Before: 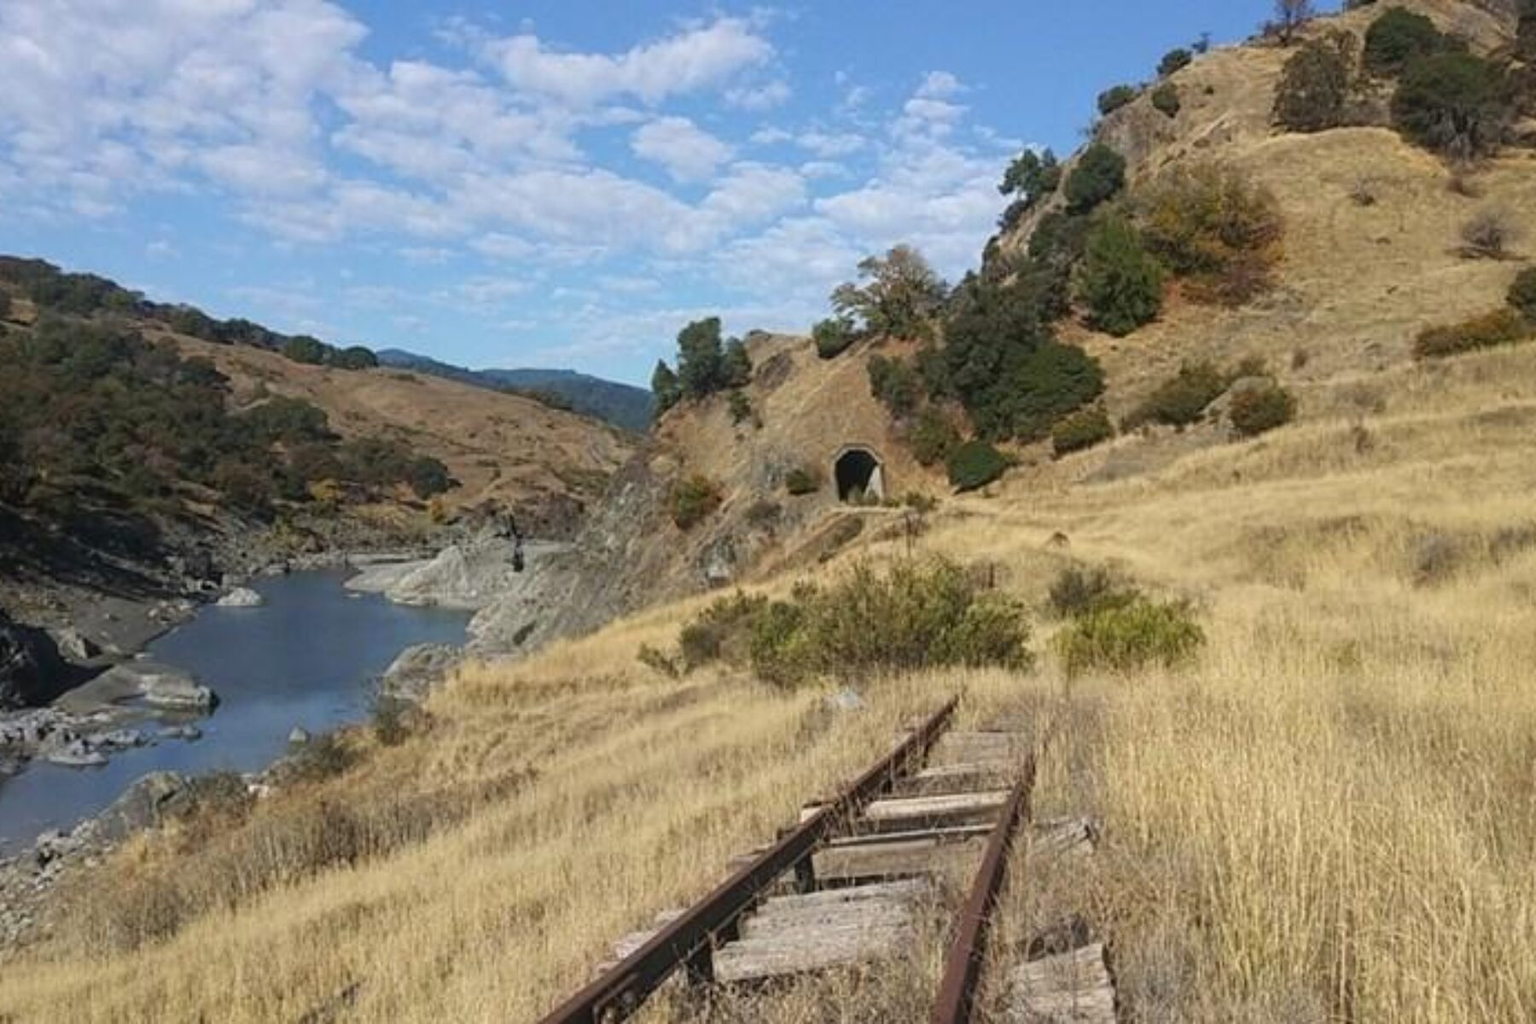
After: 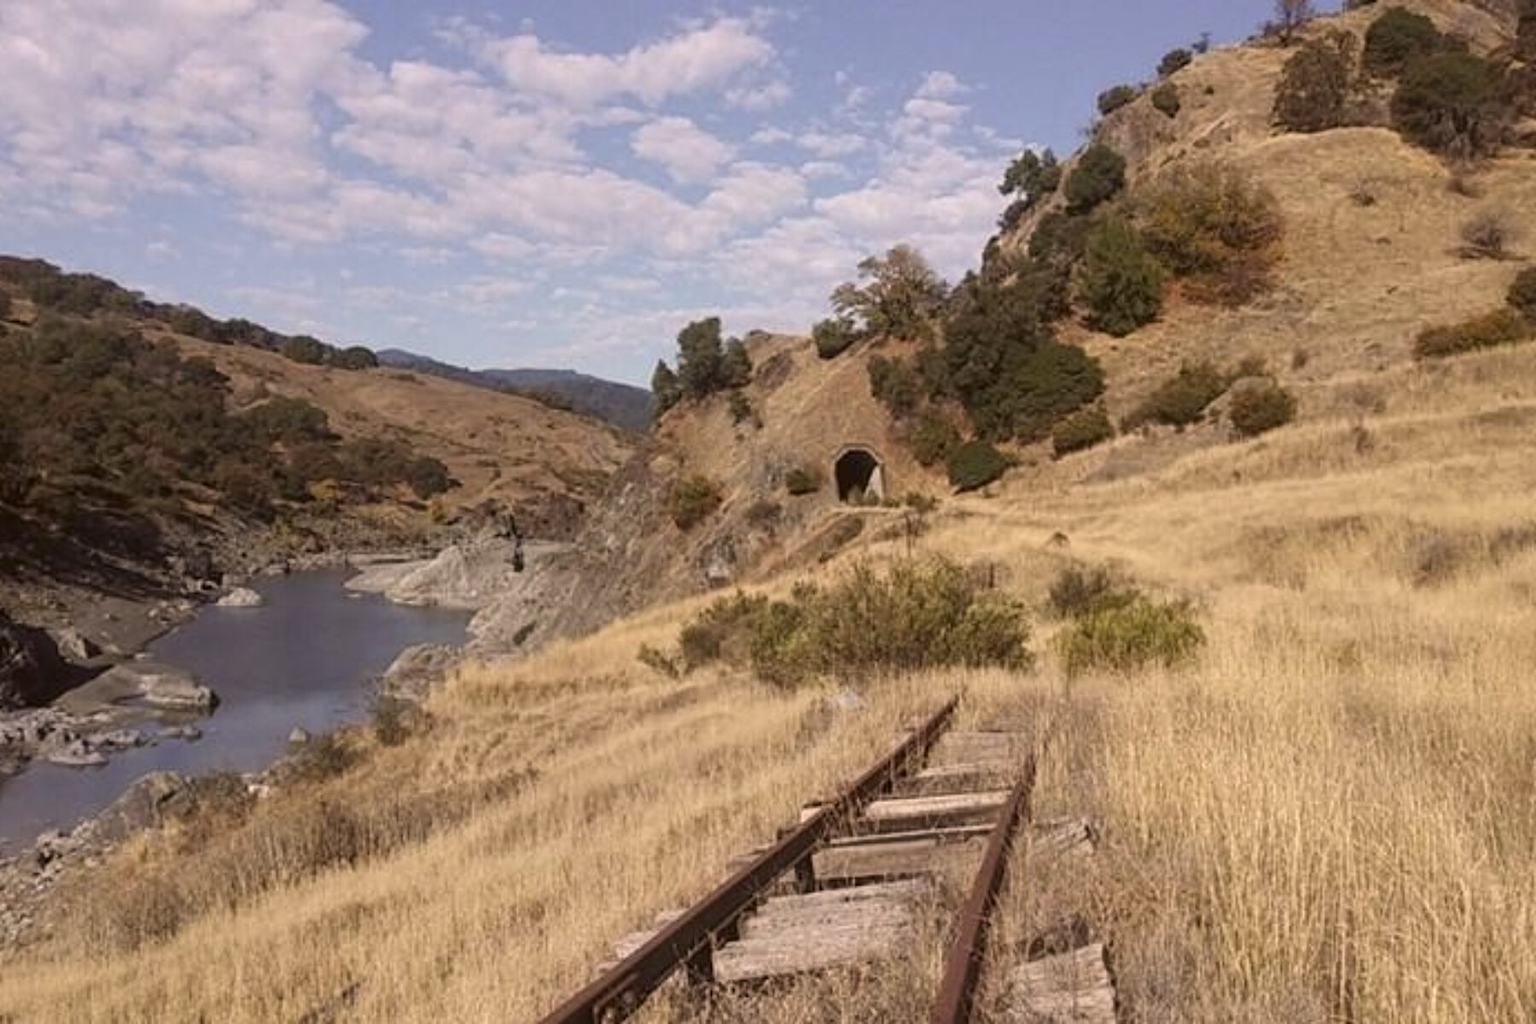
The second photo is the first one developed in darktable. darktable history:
color correction: highlights a* 10.2, highlights b* 9.66, shadows a* 8.01, shadows b* 7.68, saturation 0.775
